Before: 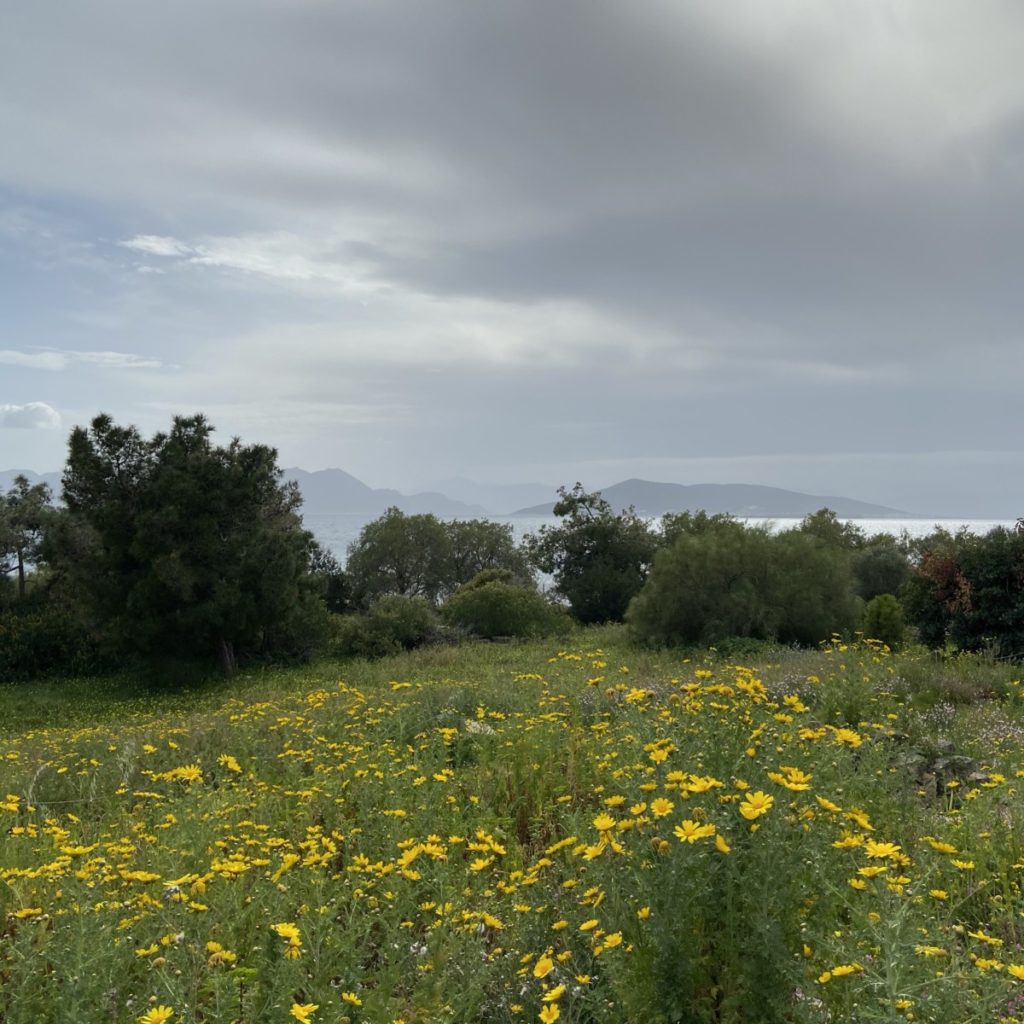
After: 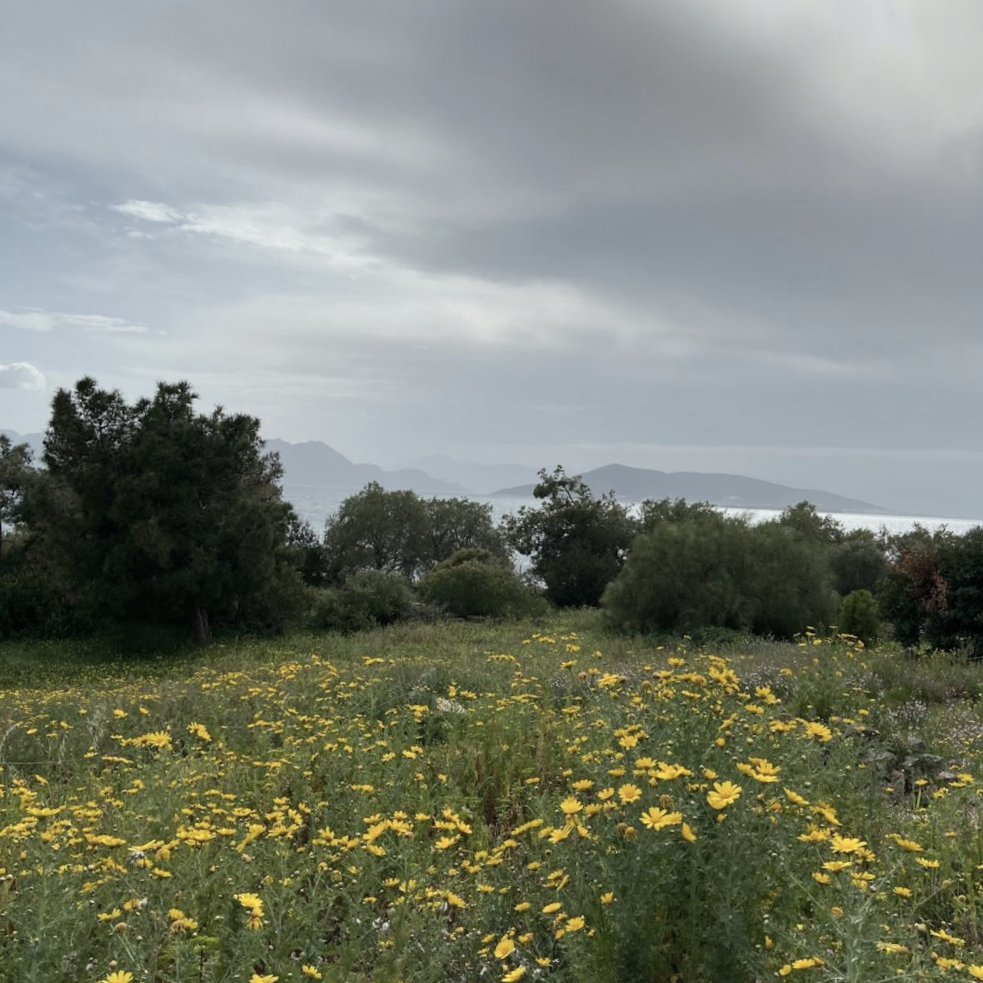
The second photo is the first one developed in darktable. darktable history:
crop and rotate: angle -2.38°
contrast brightness saturation: contrast 0.1, saturation -0.36
